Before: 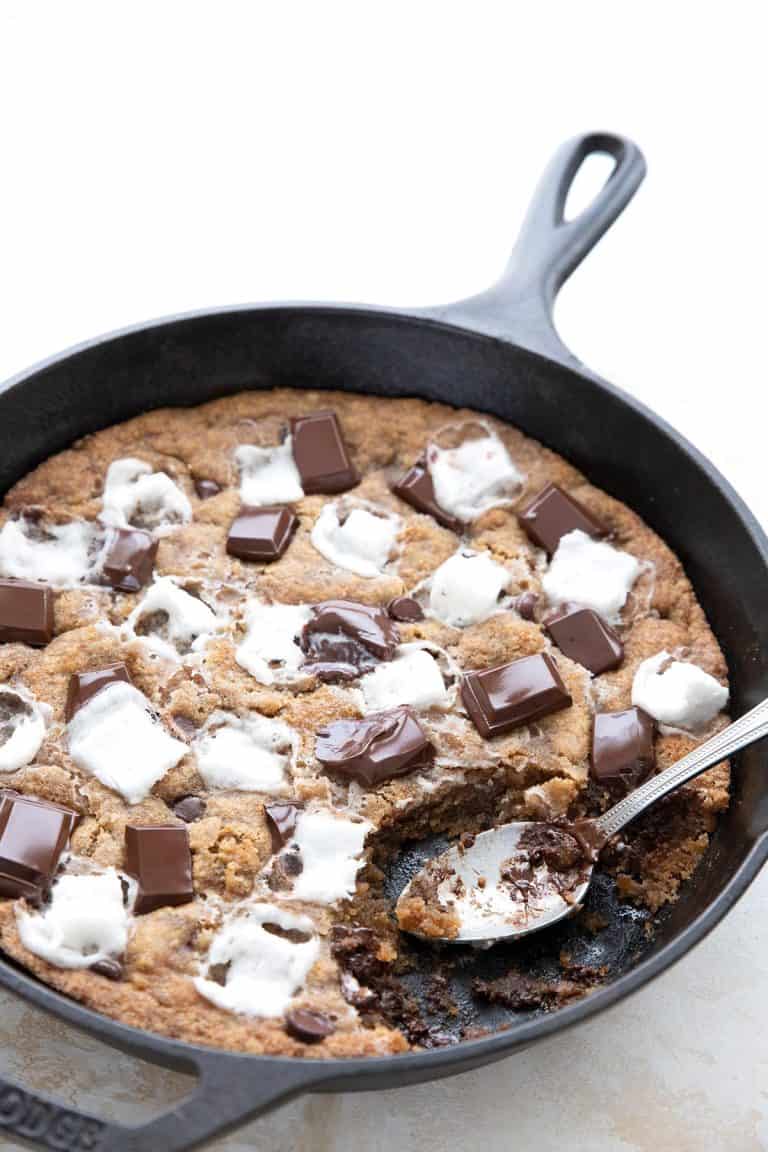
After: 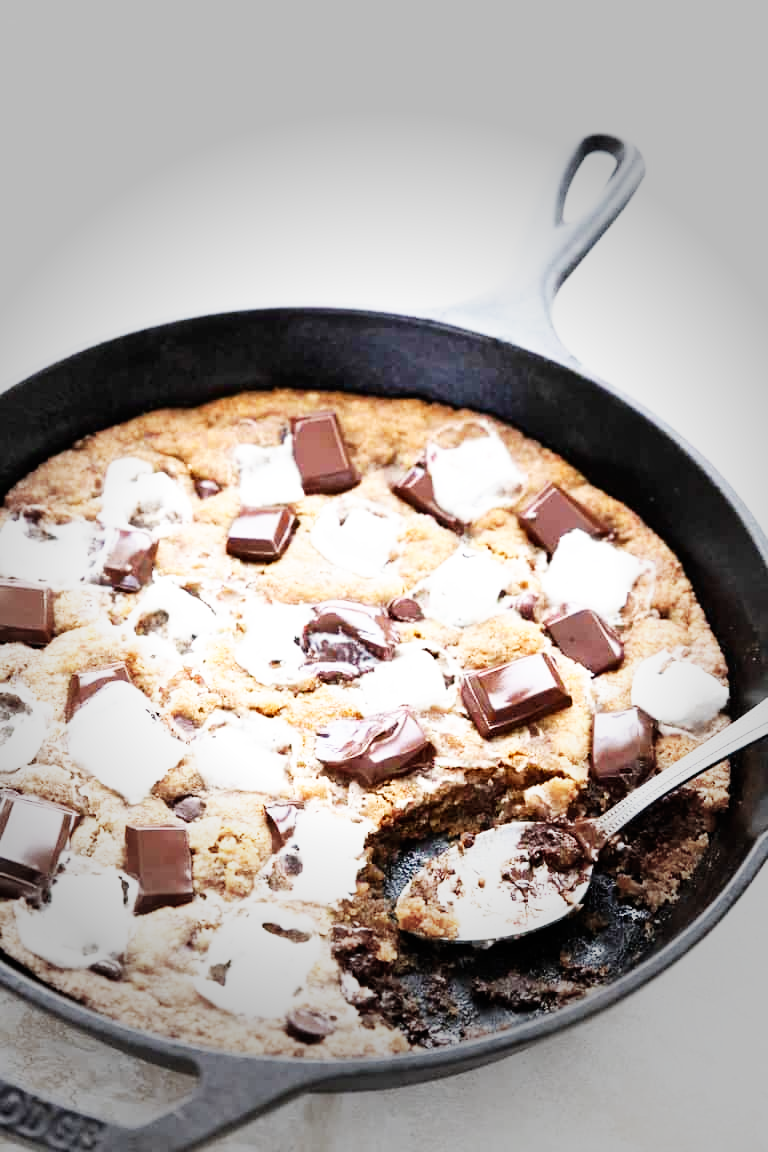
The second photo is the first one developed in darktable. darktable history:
vignetting: fall-off start 39.88%, fall-off radius 40.84%
base curve: curves: ch0 [(0, 0) (0.007, 0.004) (0.027, 0.03) (0.046, 0.07) (0.207, 0.54) (0.442, 0.872) (0.673, 0.972) (1, 1)], preserve colors none
